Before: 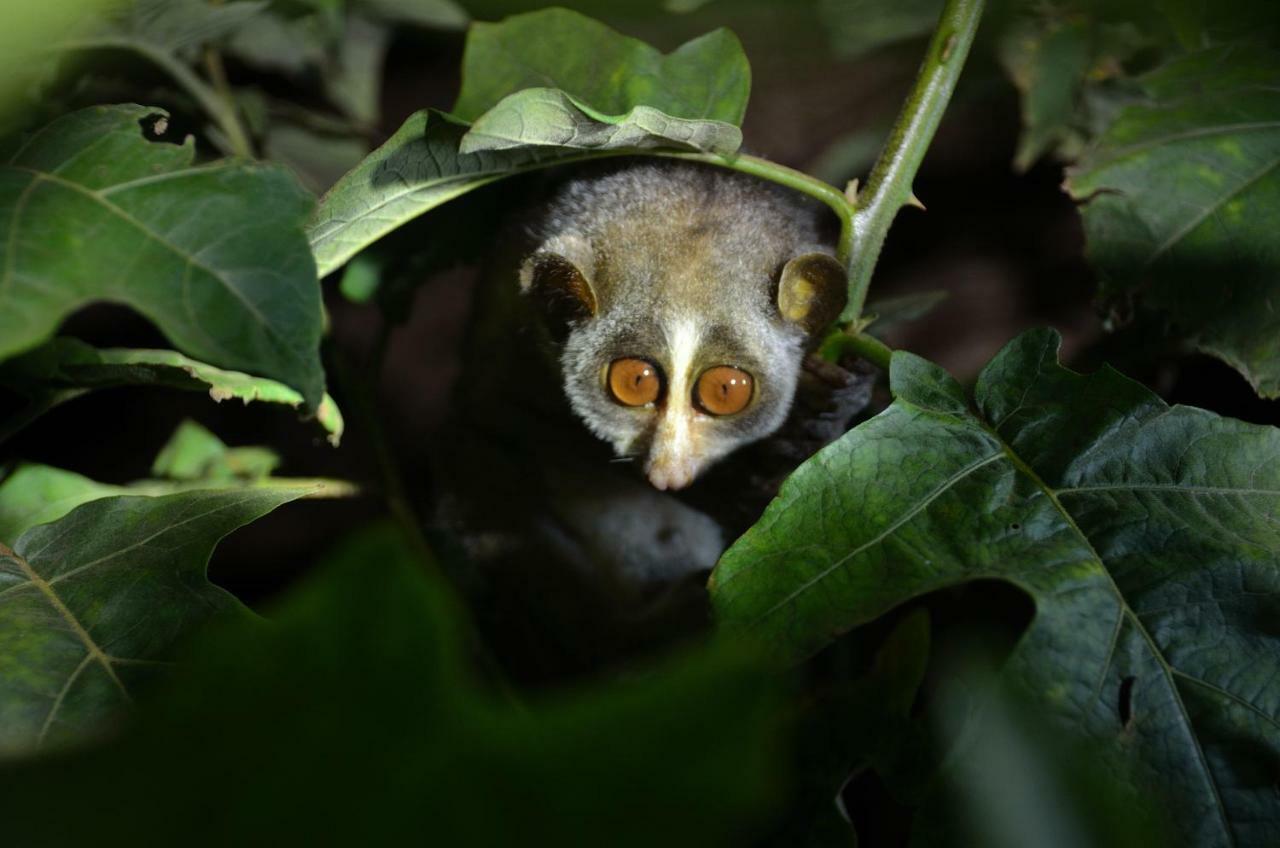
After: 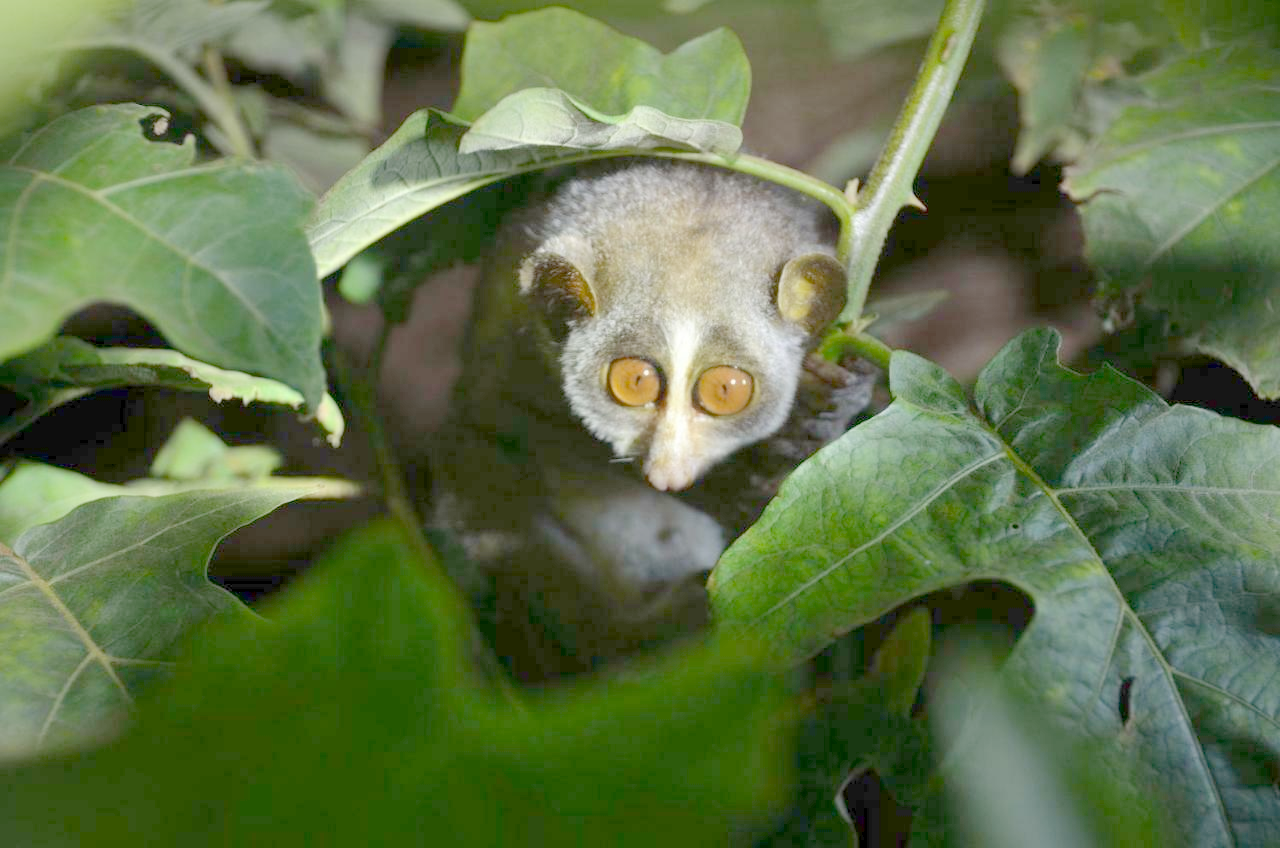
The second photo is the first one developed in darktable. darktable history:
color correction: saturation 1.11
